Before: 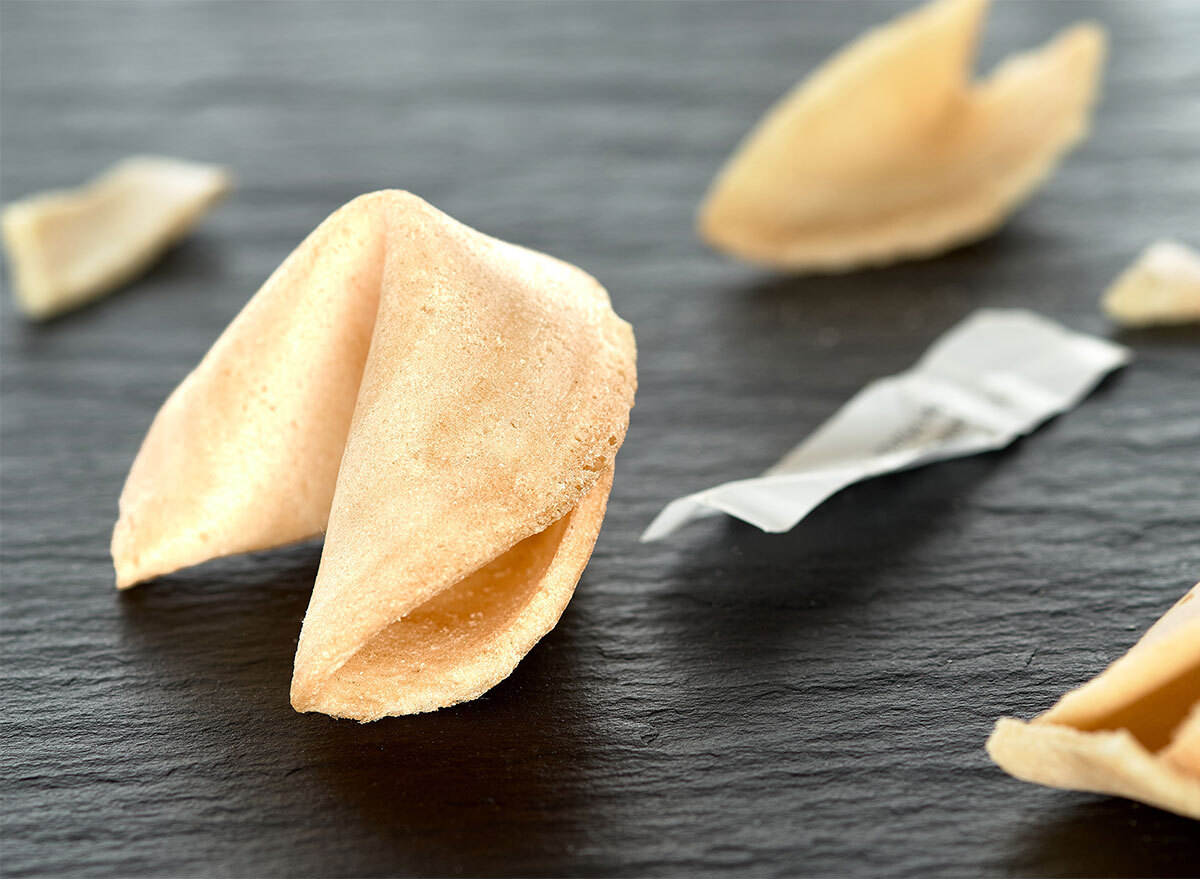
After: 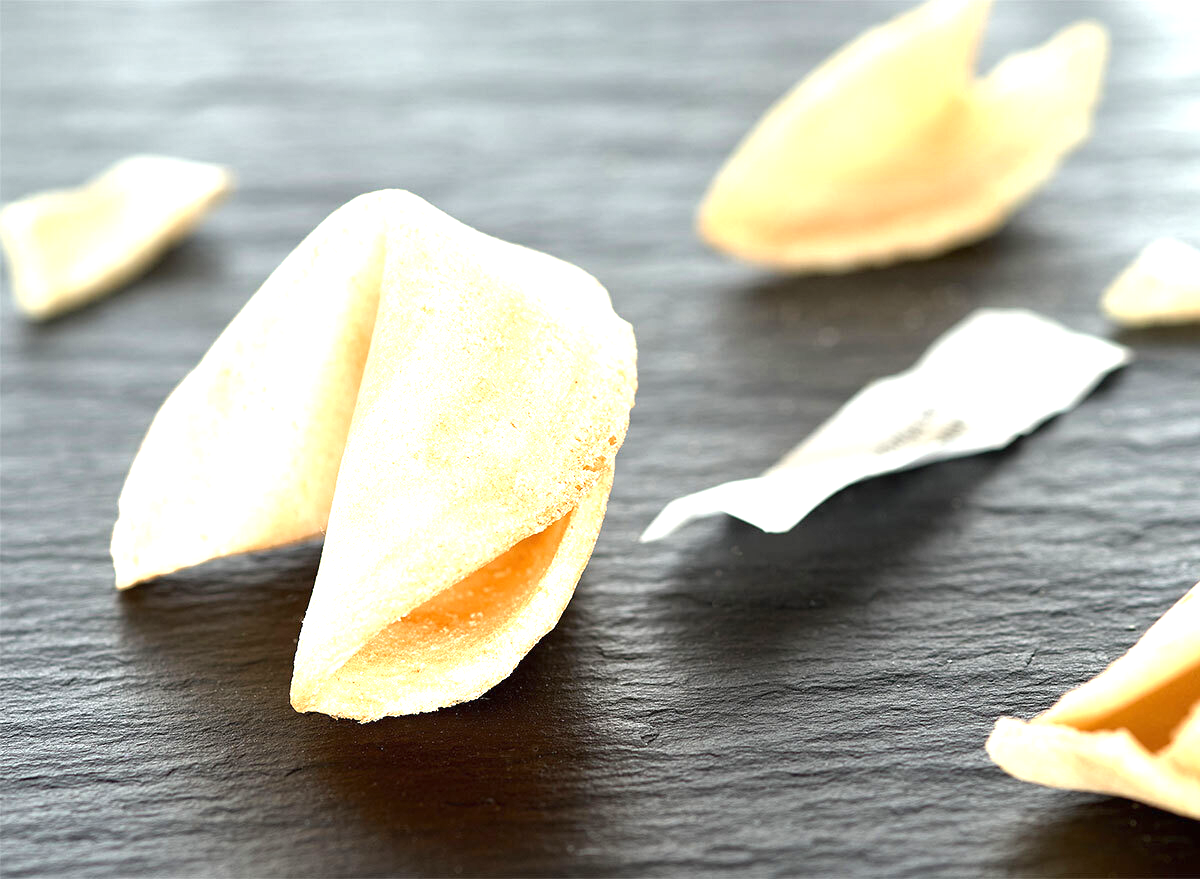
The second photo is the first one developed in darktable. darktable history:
exposure: black level correction 0, exposure 1.105 EV, compensate highlight preservation false
